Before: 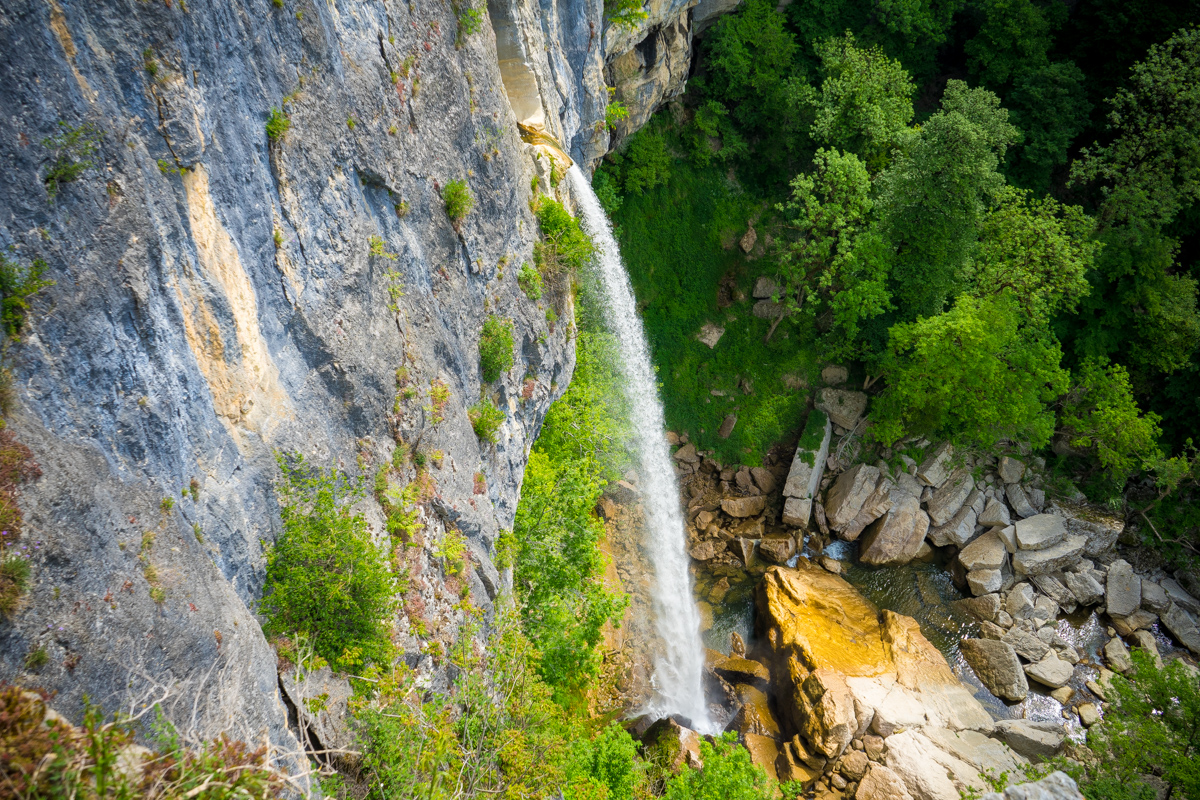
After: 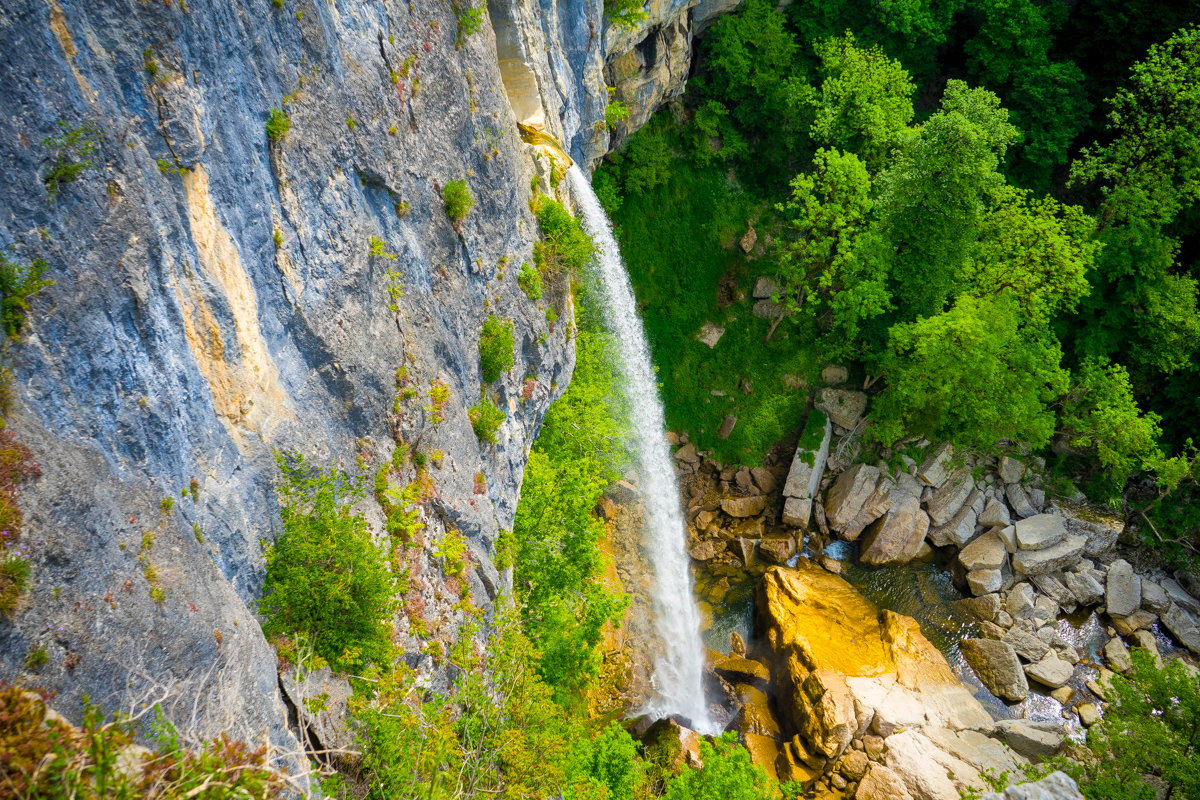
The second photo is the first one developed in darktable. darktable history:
shadows and highlights: low approximation 0.01, soften with gaussian
color balance rgb: linear chroma grading › global chroma 33.4%
